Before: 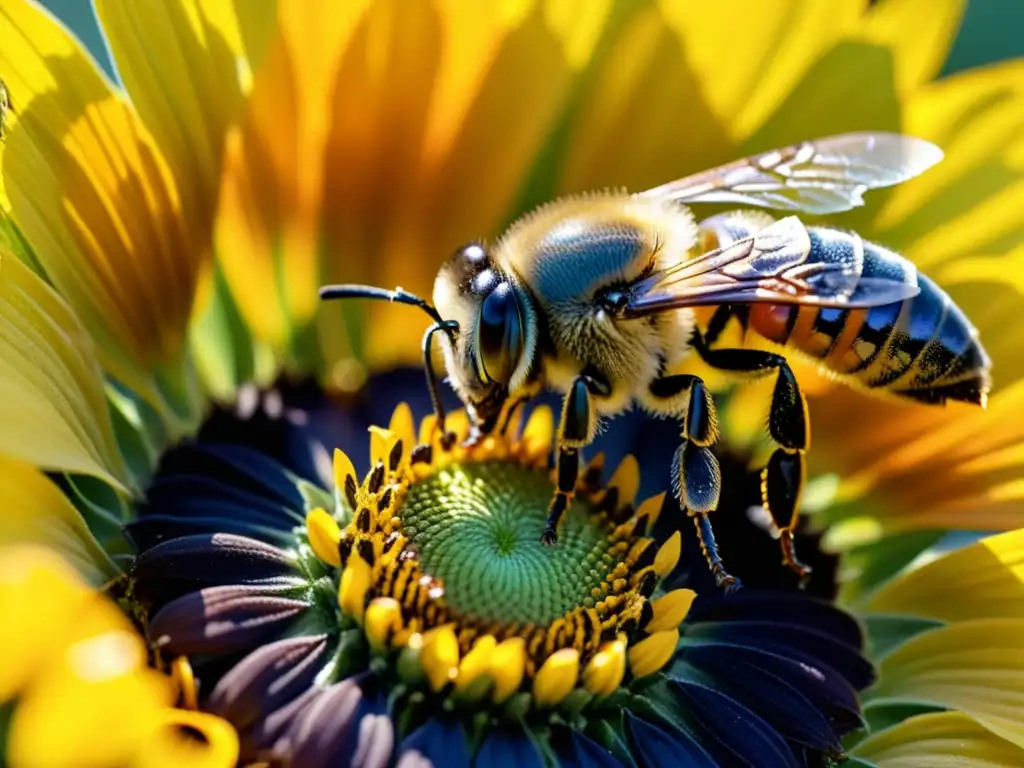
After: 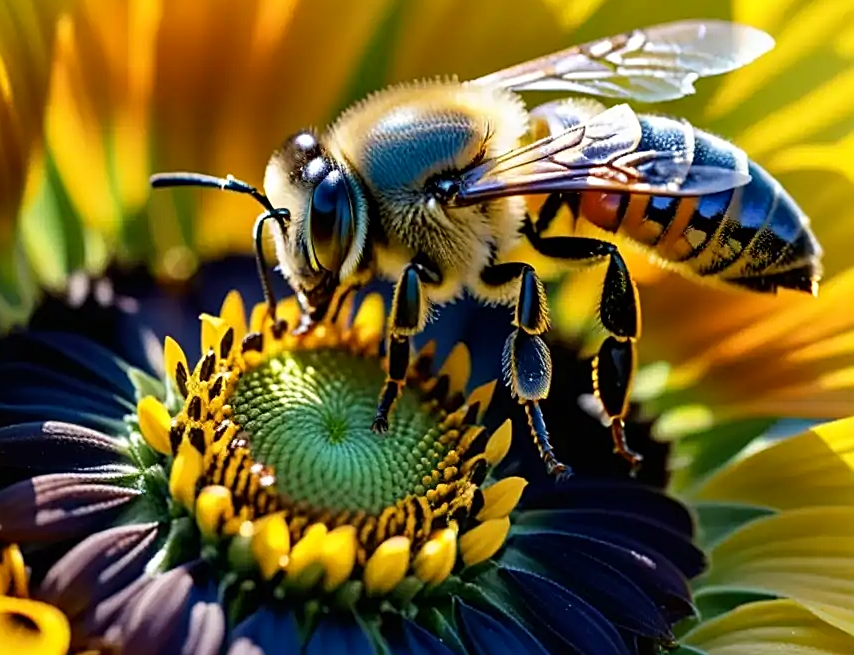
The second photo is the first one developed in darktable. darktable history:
sharpen: on, module defaults
crop: left 16.533%, top 14.594%
contrast brightness saturation: contrast 0.076, saturation 0.023
